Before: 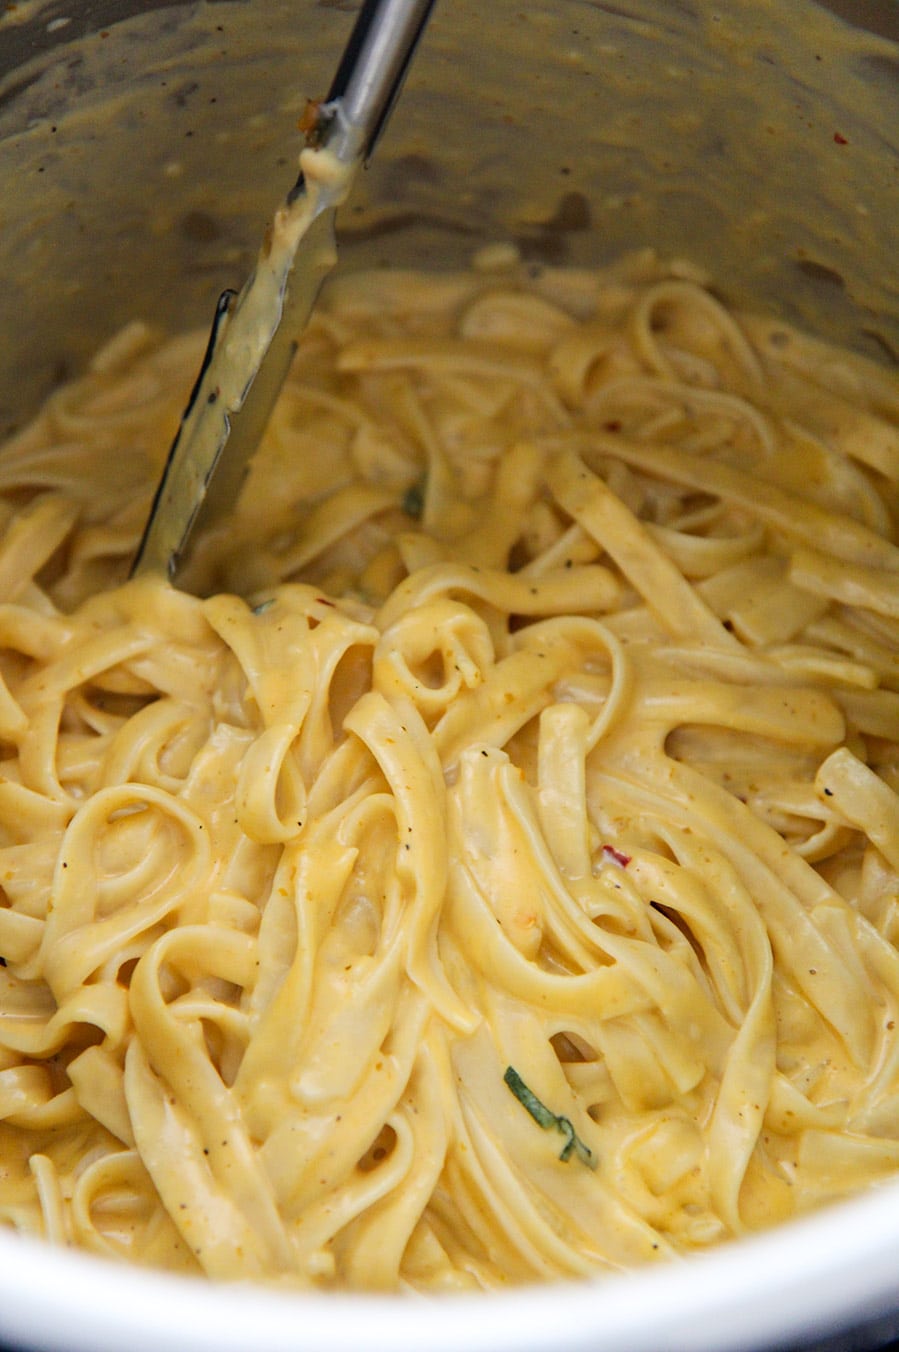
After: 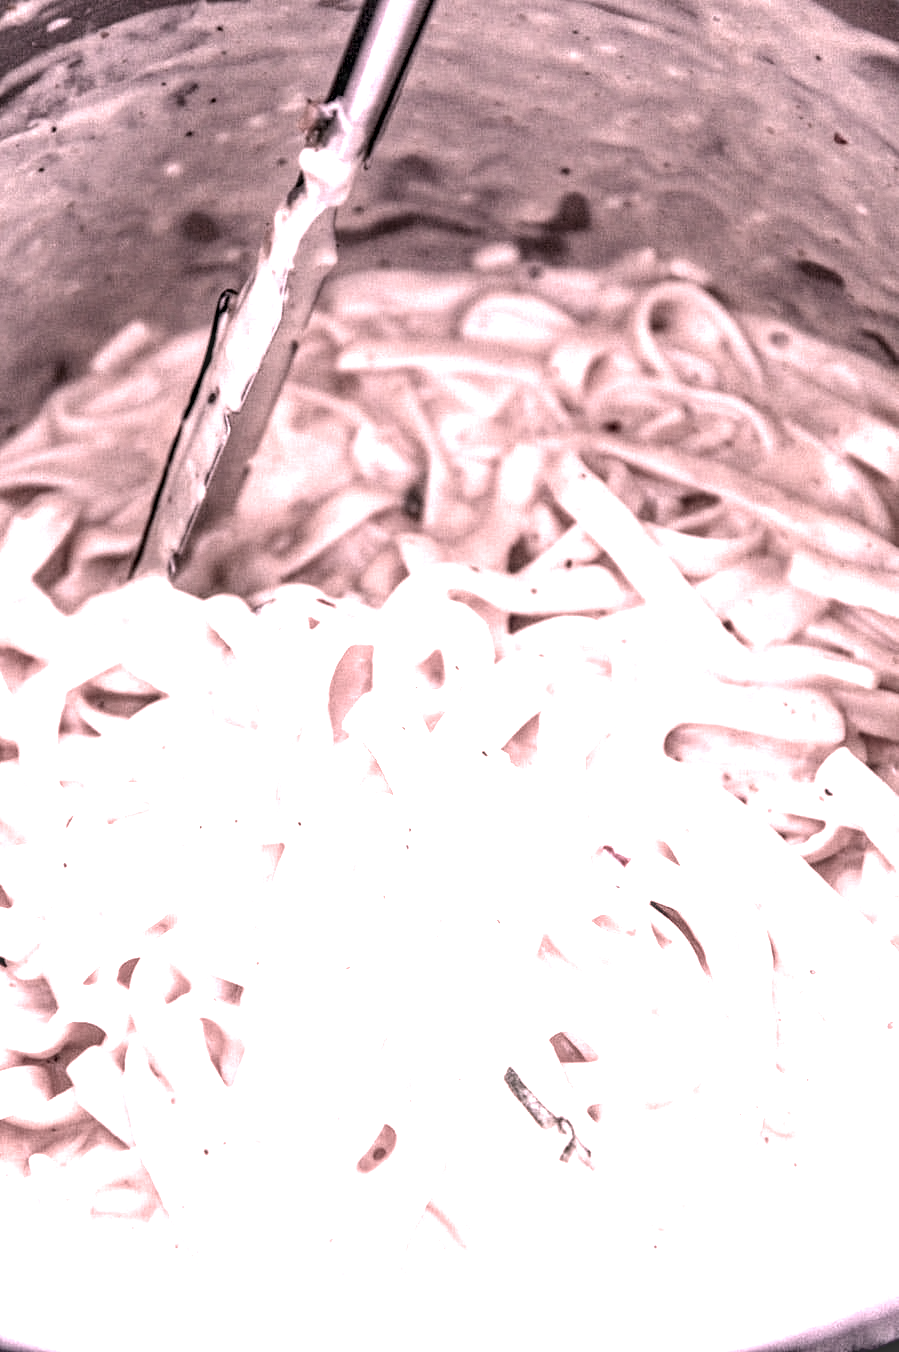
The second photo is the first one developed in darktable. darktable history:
local contrast: highlights 12%, shadows 38%, detail 183%, midtone range 0.471
contrast brightness saturation: contrast -0.08, brightness -0.04, saturation -0.11
white balance: red 1.029, blue 0.92
color calibration: illuminant custom, x 0.261, y 0.521, temperature 7054.11 K
exposure: black level correction 0.005, exposure 2.084 EV, compensate highlight preservation false
color contrast: green-magenta contrast 0.3, blue-yellow contrast 0.15
